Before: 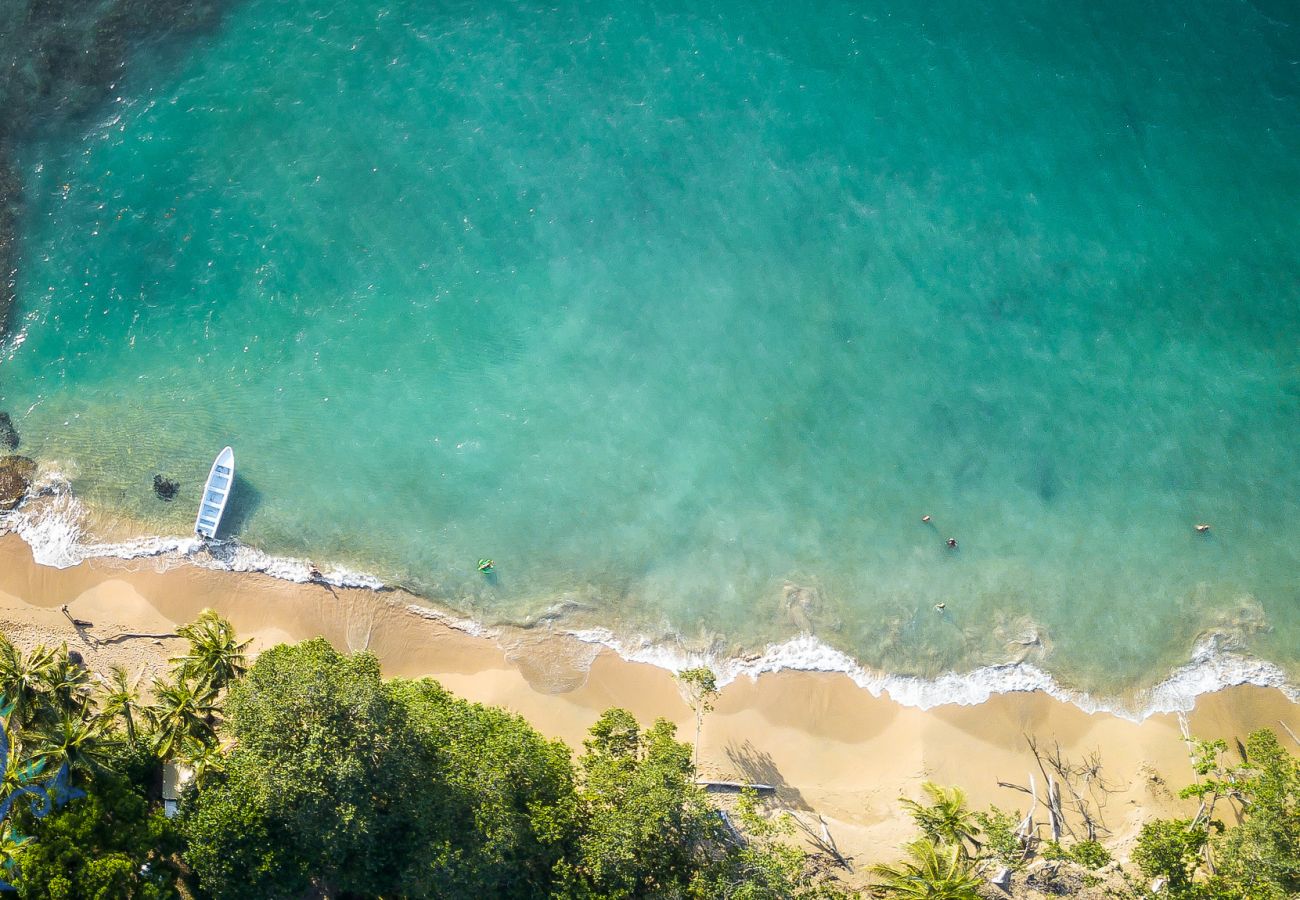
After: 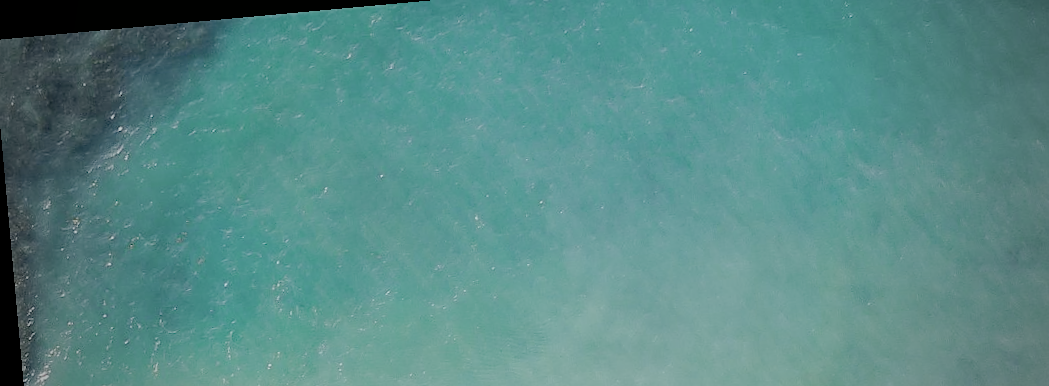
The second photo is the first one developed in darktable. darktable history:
crop: left 0.579%, top 7.627%, right 23.167%, bottom 54.275%
sharpen: radius 1.864, amount 0.398, threshold 1.271
vignetting: fall-off start 97%, fall-off radius 100%, width/height ratio 0.609, unbound false
rotate and perspective: rotation -5.2°, automatic cropping off
filmic rgb: black relative exposure -7 EV, white relative exposure 6 EV, threshold 3 EV, target black luminance 0%, hardness 2.73, latitude 61.22%, contrast 0.691, highlights saturation mix 10%, shadows ↔ highlights balance -0.073%, preserve chrominance no, color science v4 (2020), iterations of high-quality reconstruction 10, contrast in shadows soft, contrast in highlights soft, enable highlight reconstruction true
velvia: strength 10%
tone curve: curves: ch0 [(0, 0) (0.105, 0.068) (0.181, 0.185) (0.28, 0.291) (0.384, 0.404) (0.485, 0.531) (0.638, 0.681) (0.795, 0.879) (1, 0.977)]; ch1 [(0, 0) (0.161, 0.092) (0.35, 0.33) (0.379, 0.401) (0.456, 0.469) (0.504, 0.5) (0.512, 0.514) (0.58, 0.597) (0.635, 0.646) (1, 1)]; ch2 [(0, 0) (0.371, 0.362) (0.437, 0.437) (0.5, 0.5) (0.53, 0.523) (0.56, 0.58) (0.622, 0.606) (1, 1)], color space Lab, independent channels, preserve colors none
